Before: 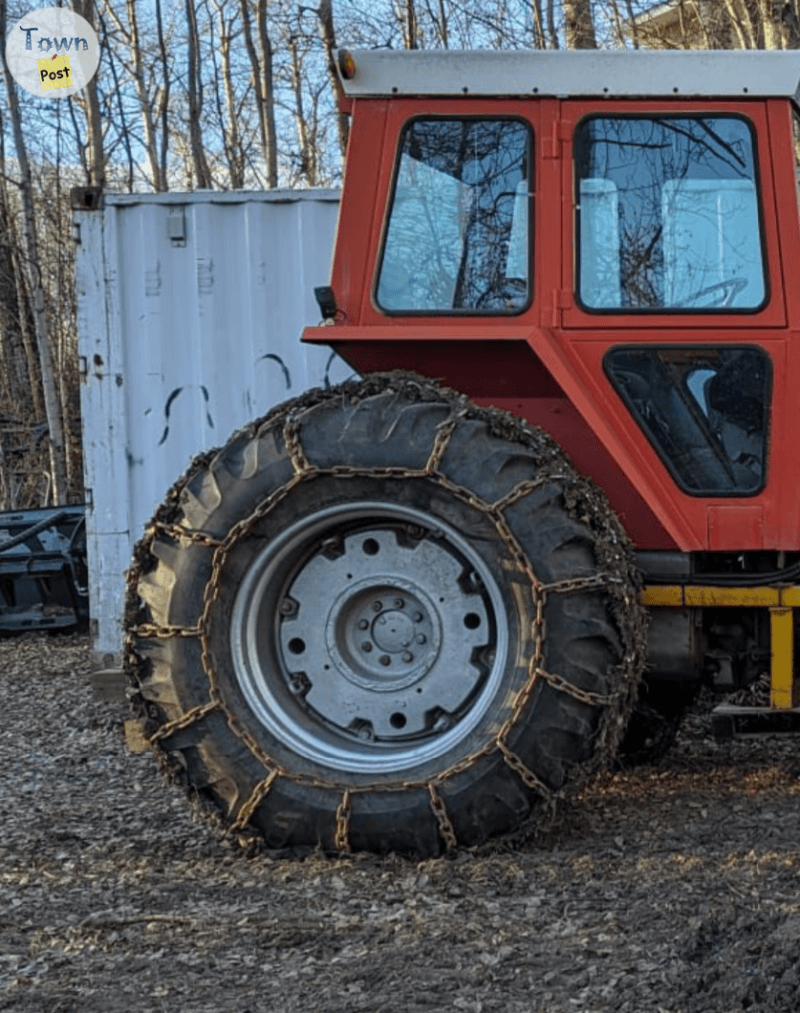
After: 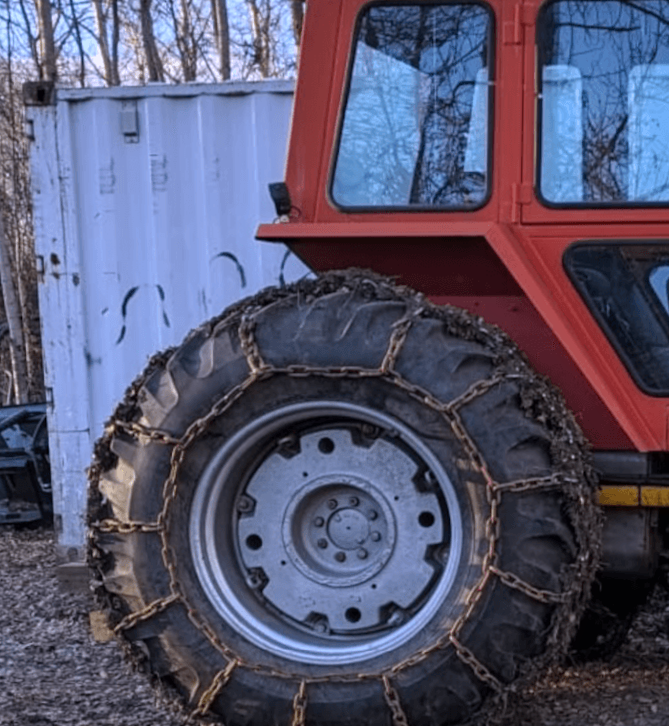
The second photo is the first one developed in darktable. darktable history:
rotate and perspective: rotation 0.074°, lens shift (vertical) 0.096, lens shift (horizontal) -0.041, crop left 0.043, crop right 0.952, crop top 0.024, crop bottom 0.979
tone equalizer: on, module defaults
crop and rotate: left 2.425%, top 11.305%, right 9.6%, bottom 15.08%
white balance: red 1.042, blue 1.17
contrast equalizer: y [[0.5 ×6], [0.5 ×6], [0.5 ×6], [0 ×6], [0, 0, 0, 0.581, 0.011, 0]]
